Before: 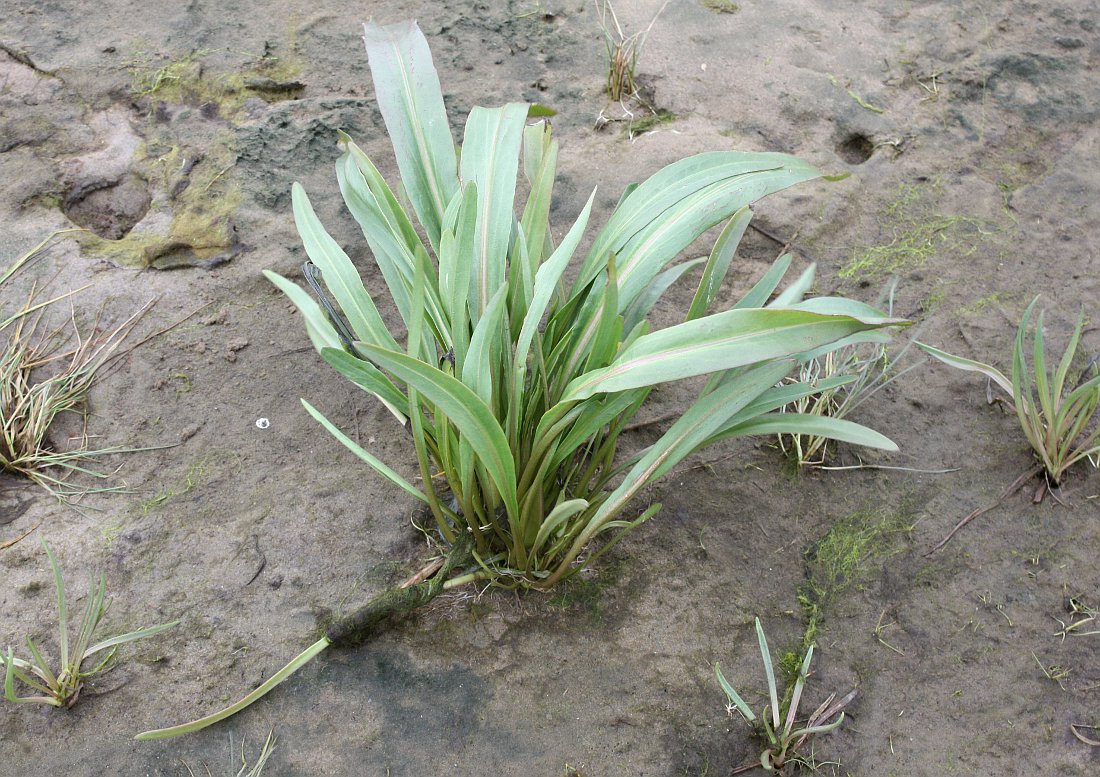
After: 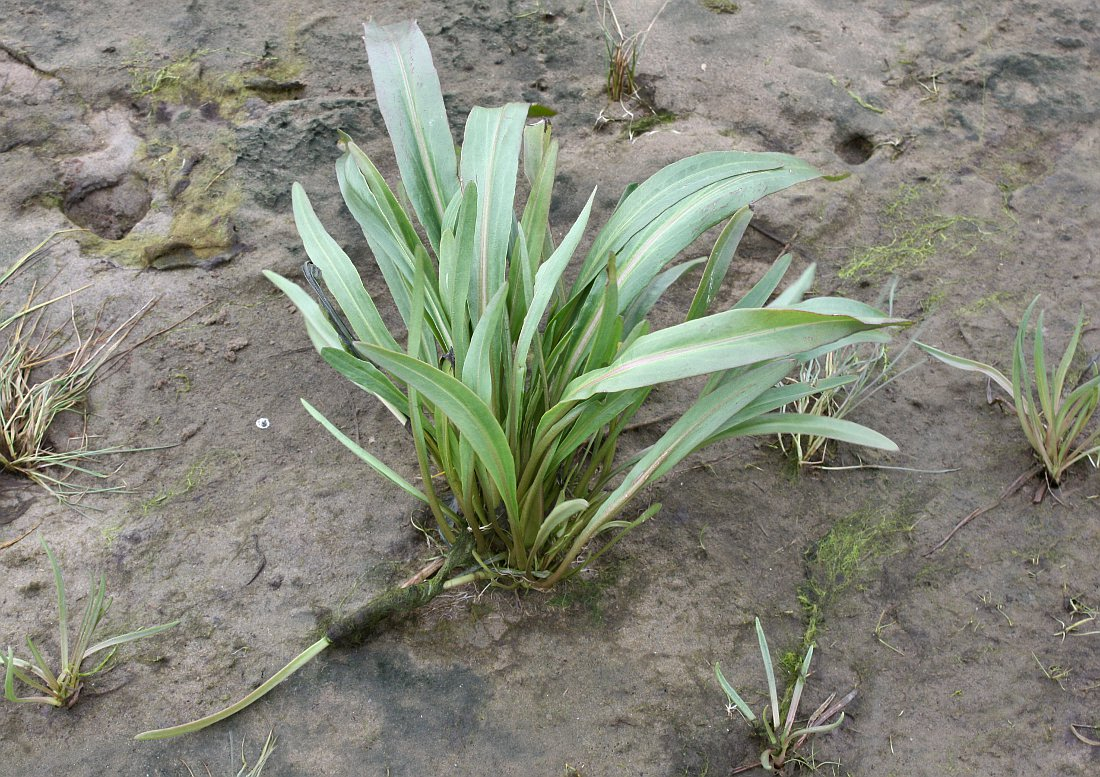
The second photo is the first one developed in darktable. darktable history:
shadows and highlights: white point adjustment 0.124, highlights -69.3, soften with gaussian
